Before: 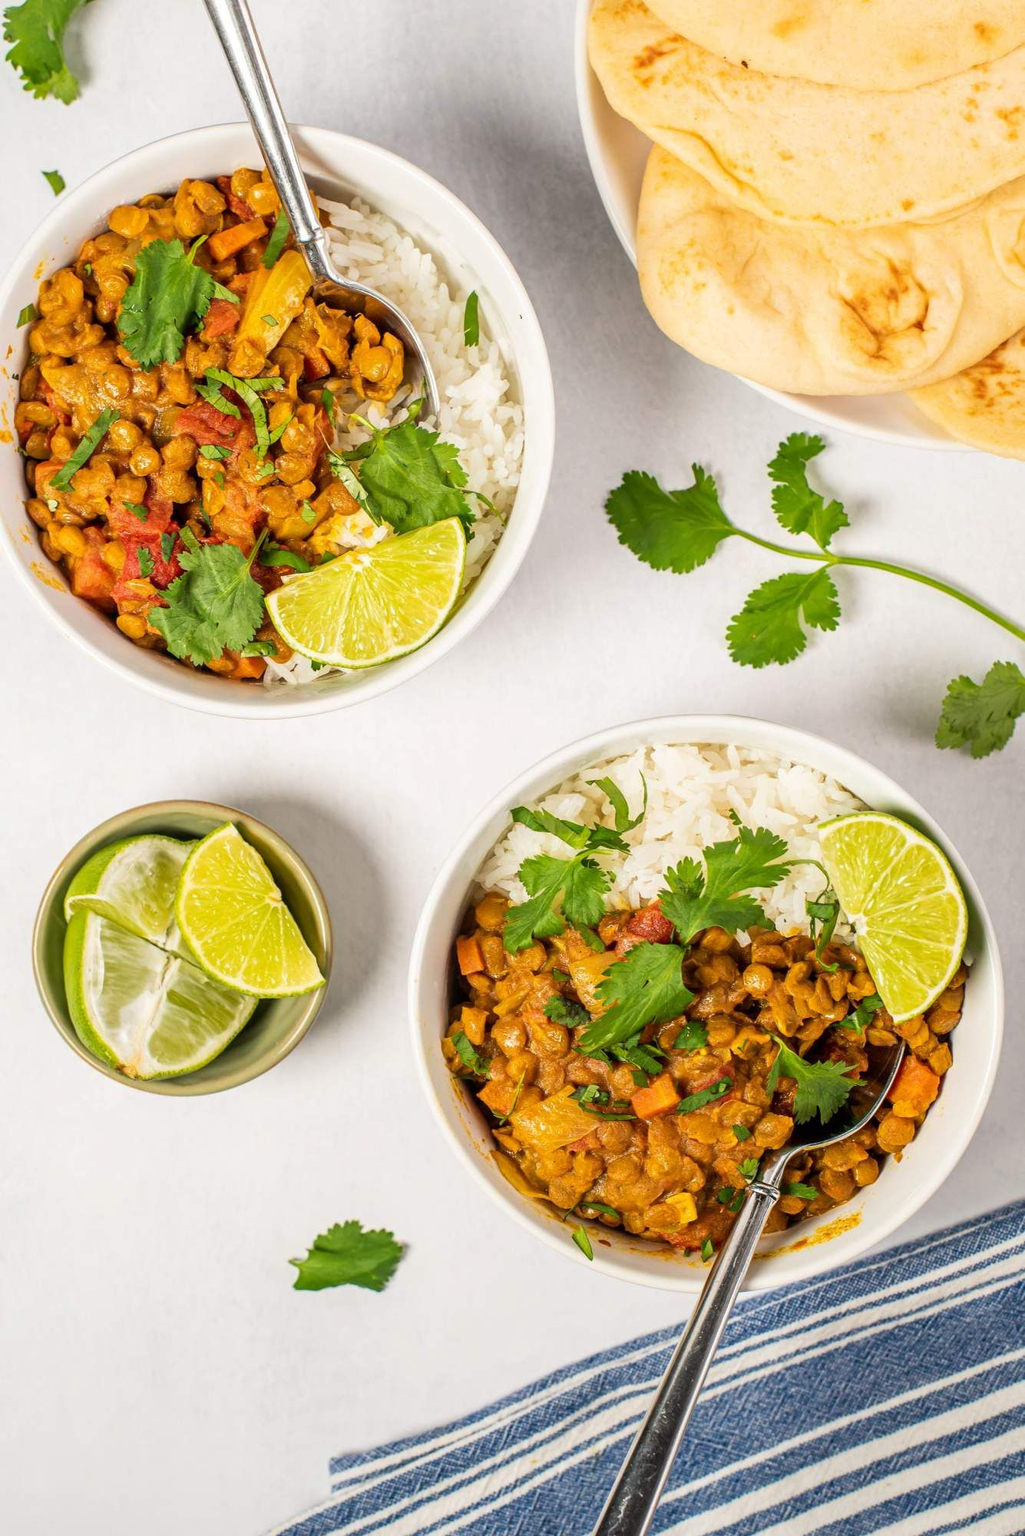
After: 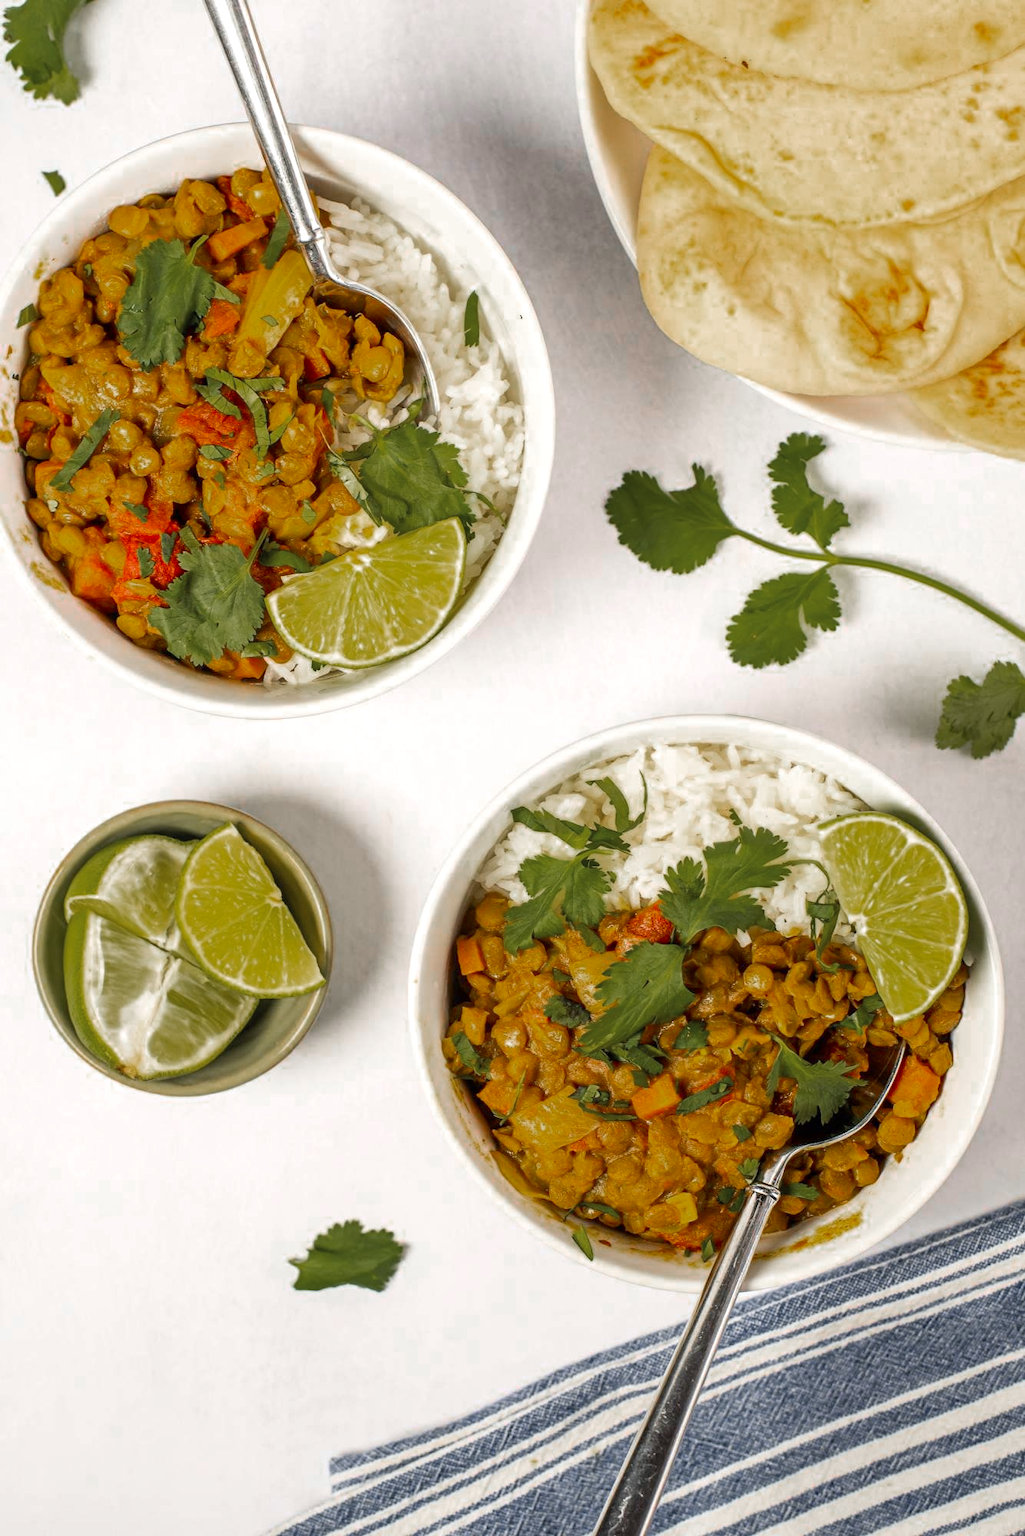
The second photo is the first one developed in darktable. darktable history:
color contrast: green-magenta contrast 0.8, blue-yellow contrast 1.1, unbound 0
color zones: curves: ch0 [(0, 0.48) (0.209, 0.398) (0.305, 0.332) (0.429, 0.493) (0.571, 0.5) (0.714, 0.5) (0.857, 0.5) (1, 0.48)]; ch1 [(0, 0.736) (0.143, 0.625) (0.225, 0.371) (0.429, 0.256) (0.571, 0.241) (0.714, 0.213) (0.857, 0.48) (1, 0.736)]; ch2 [(0, 0.448) (0.143, 0.498) (0.286, 0.5) (0.429, 0.5) (0.571, 0.5) (0.714, 0.5) (0.857, 0.5) (1, 0.448)]
levels: levels [0, 0.476, 0.951]
exposure: compensate highlight preservation false
